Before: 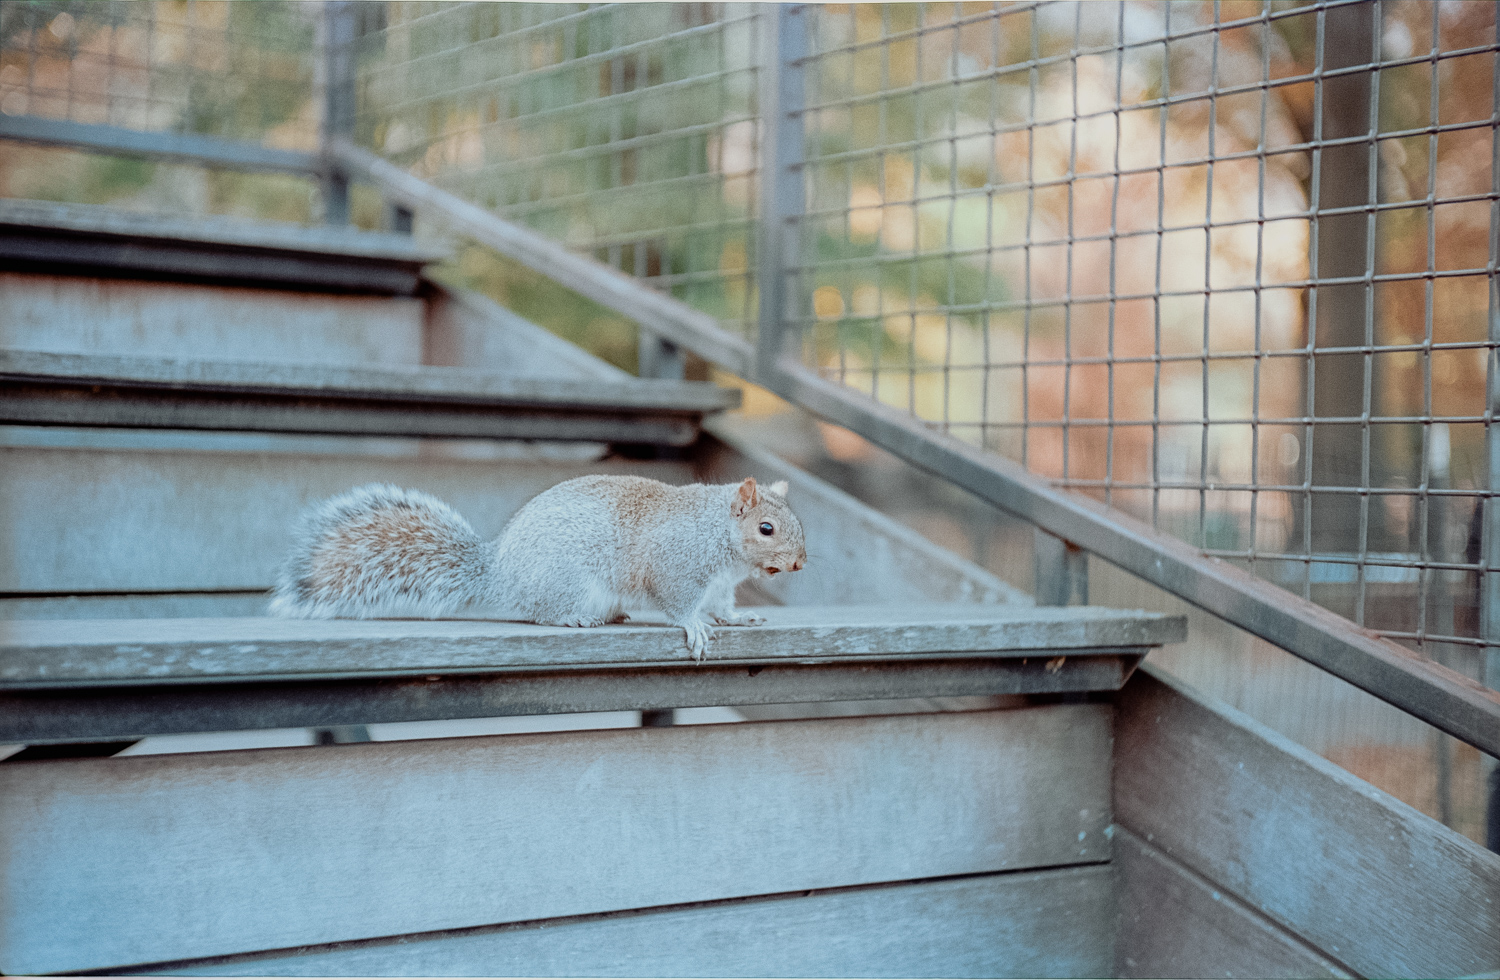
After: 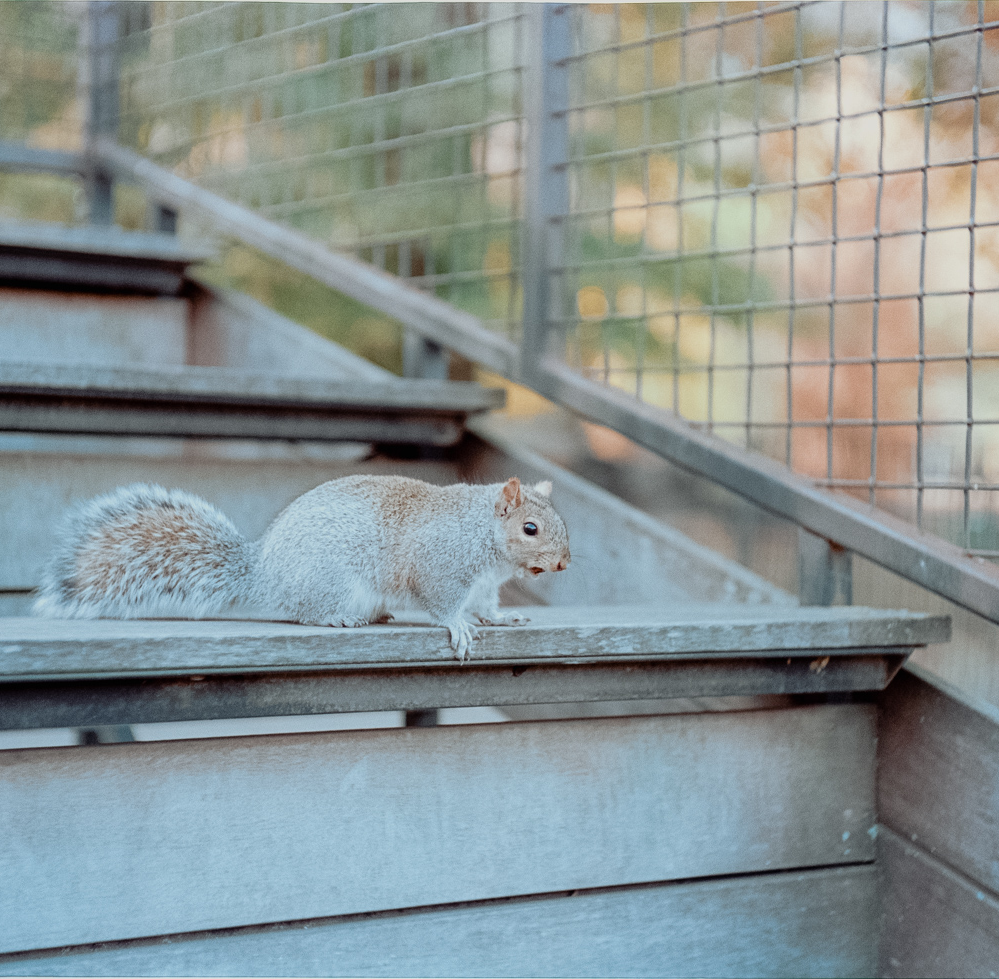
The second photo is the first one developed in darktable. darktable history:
crop and rotate: left 15.754%, right 17.579%
color balance rgb: on, module defaults
